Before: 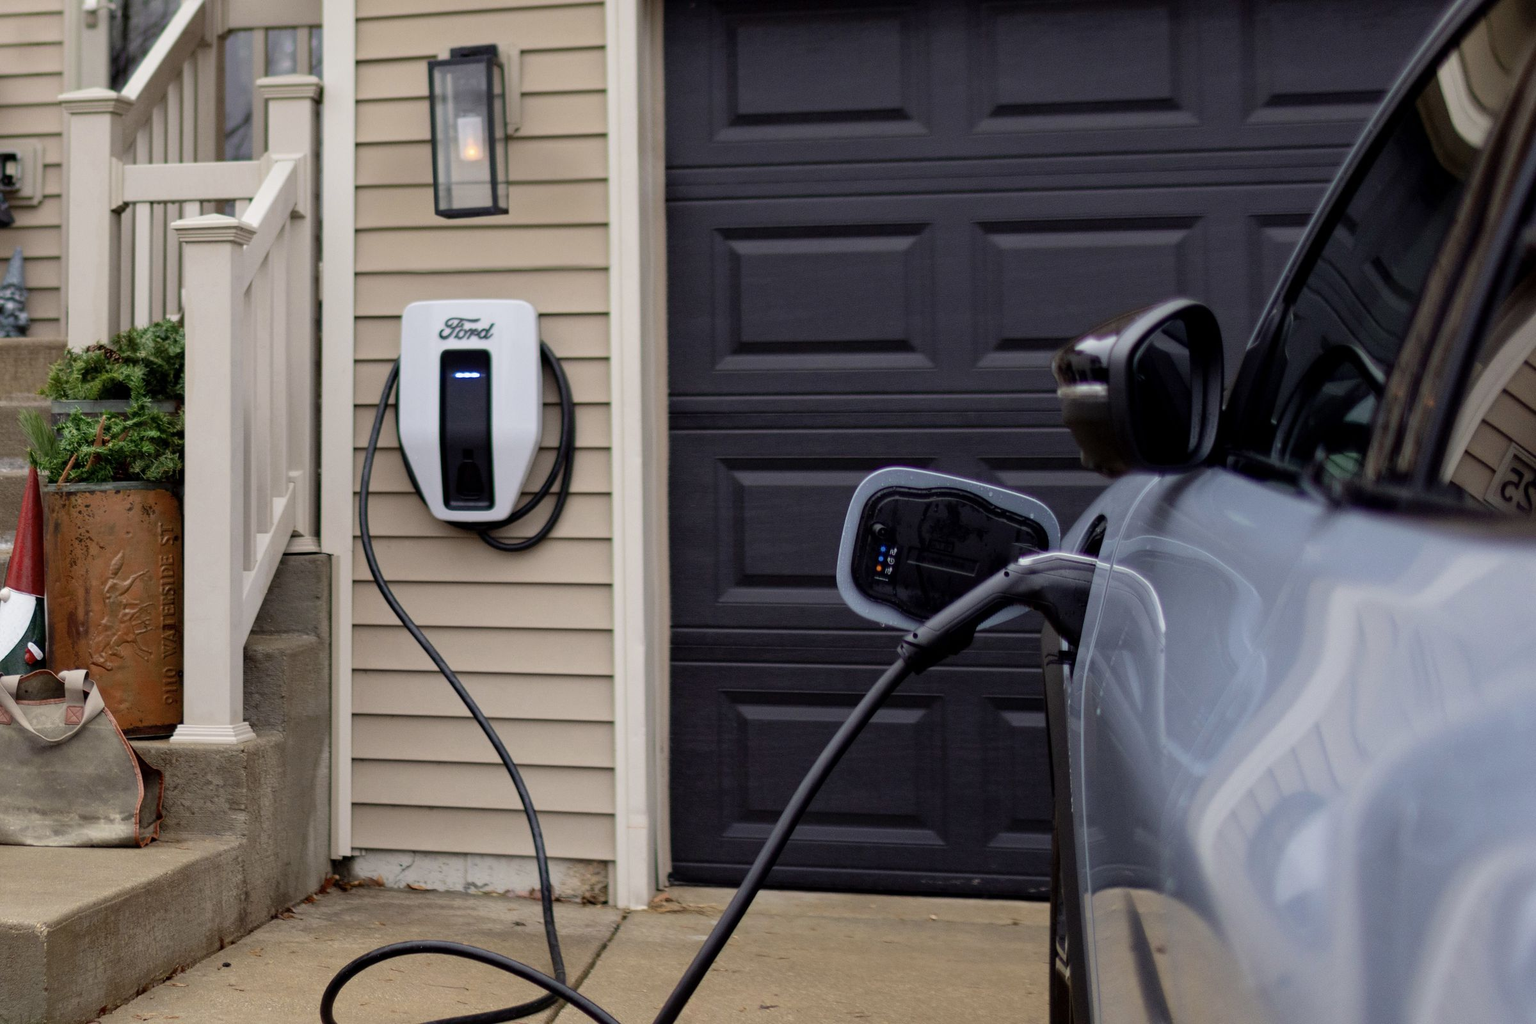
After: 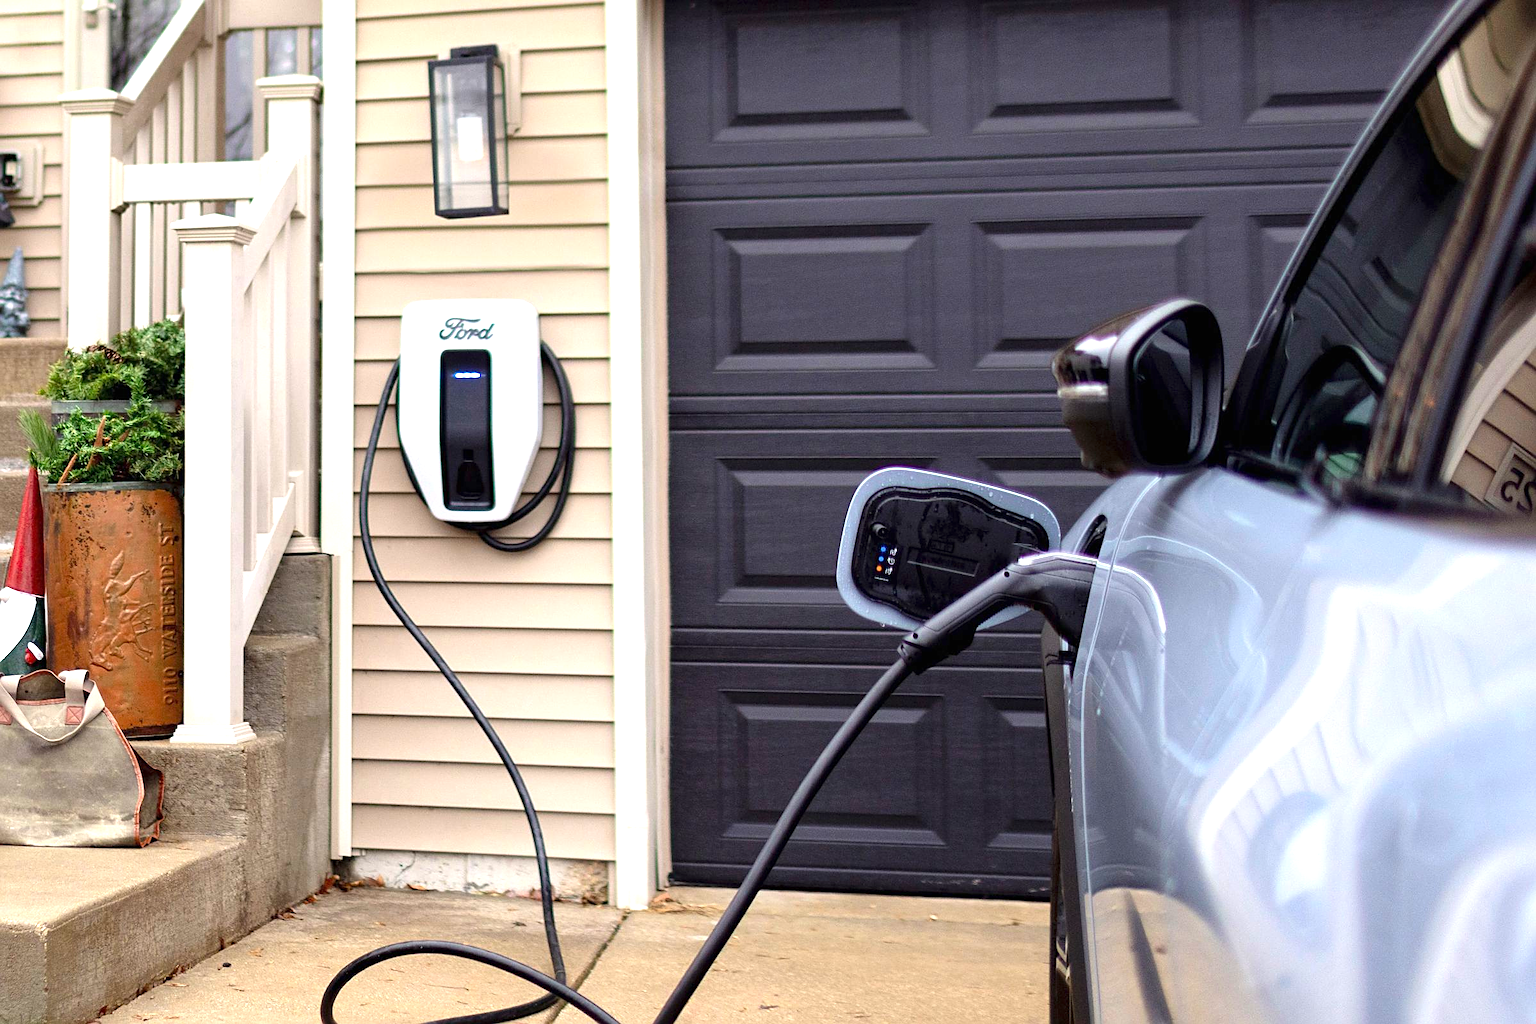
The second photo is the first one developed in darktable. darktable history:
sharpen: on, module defaults
exposure: black level correction 0, exposure 1.3 EV, compensate highlight preservation false
